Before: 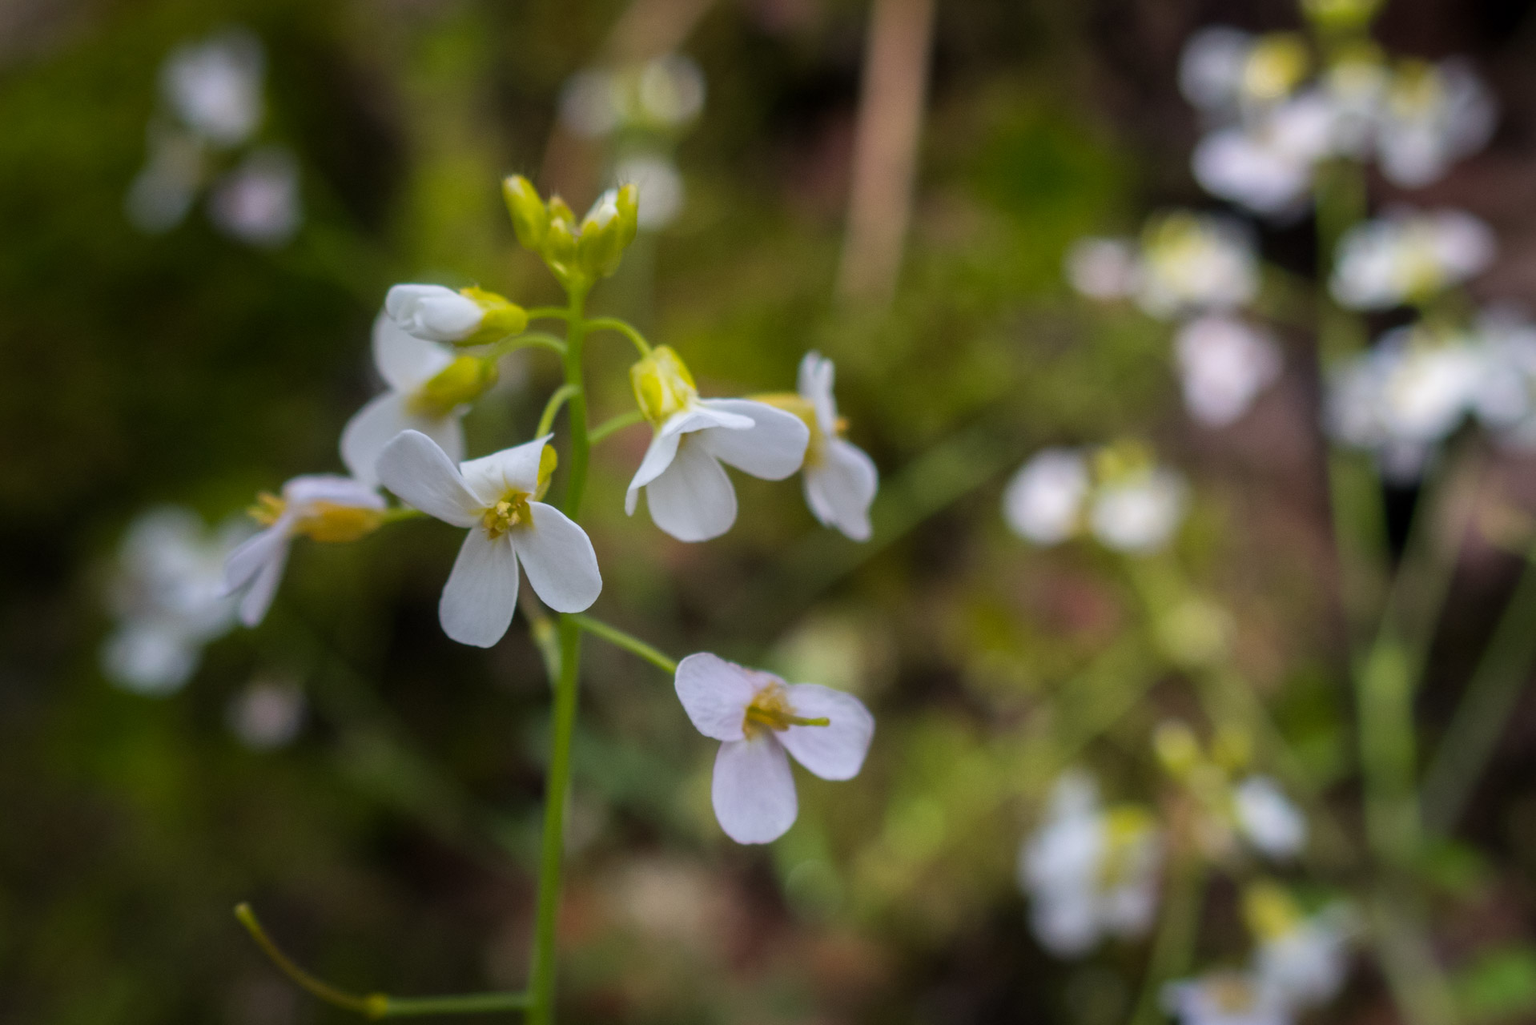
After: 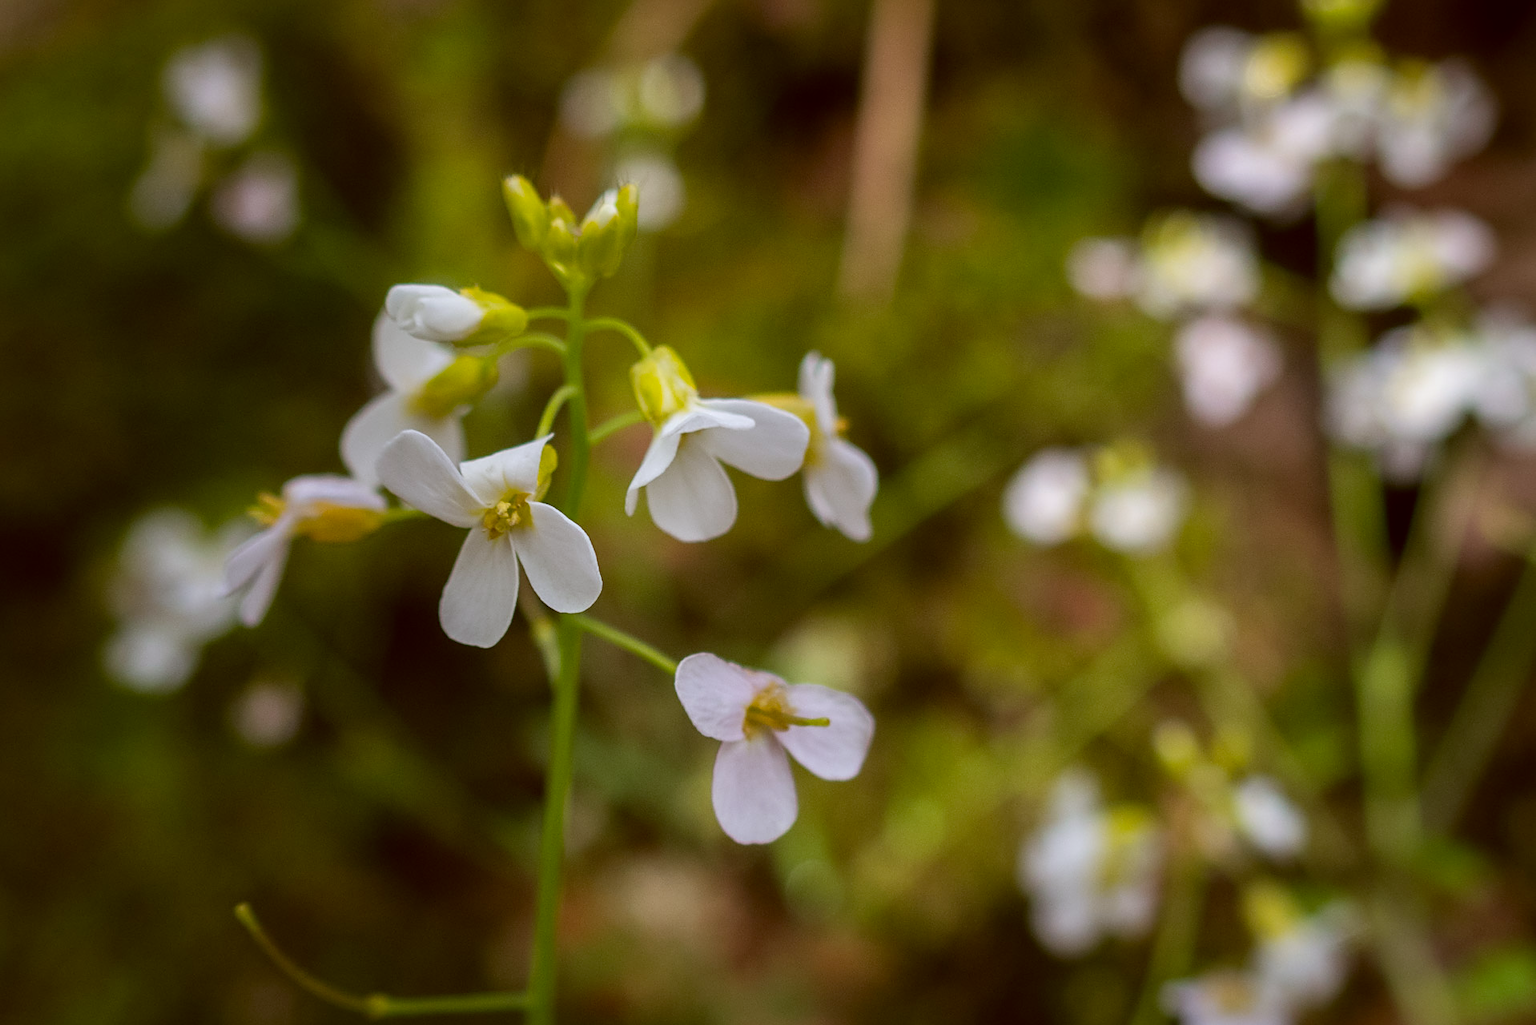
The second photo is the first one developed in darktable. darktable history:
sharpen: on, module defaults
color correction: highlights a* -0.482, highlights b* 0.161, shadows a* 4.66, shadows b* 20.72
